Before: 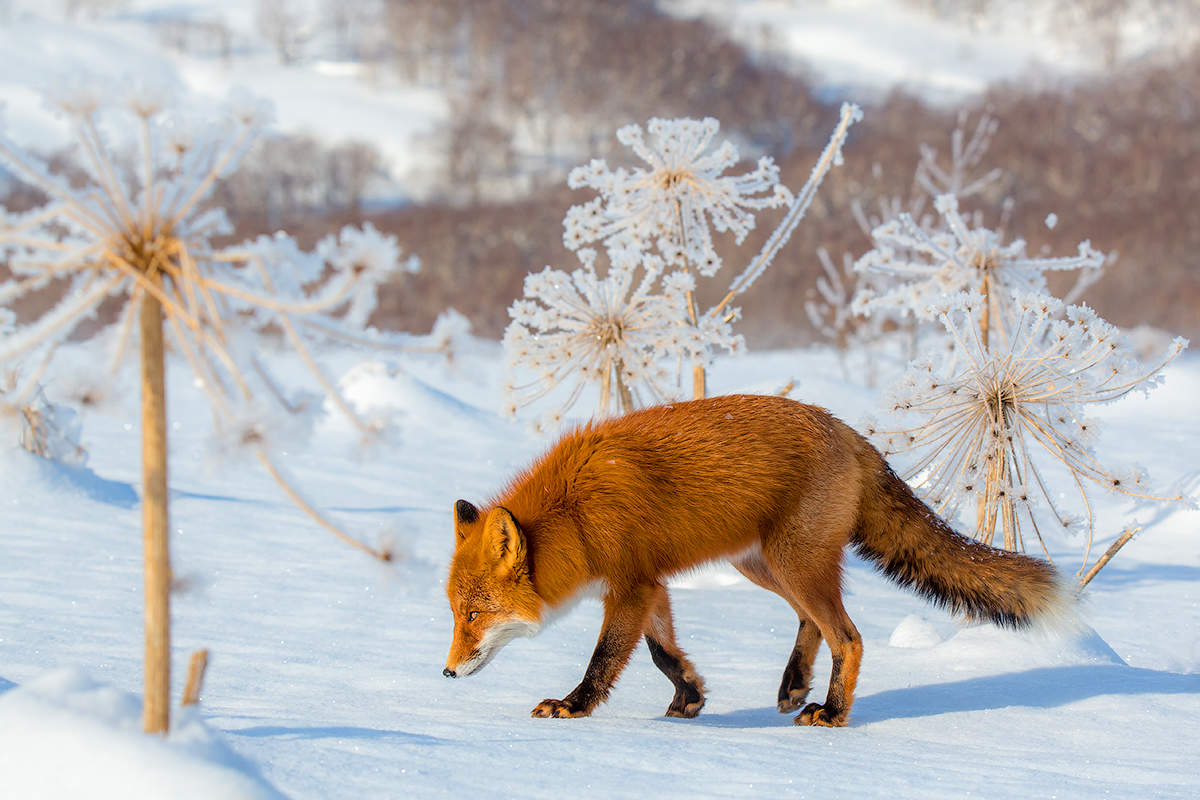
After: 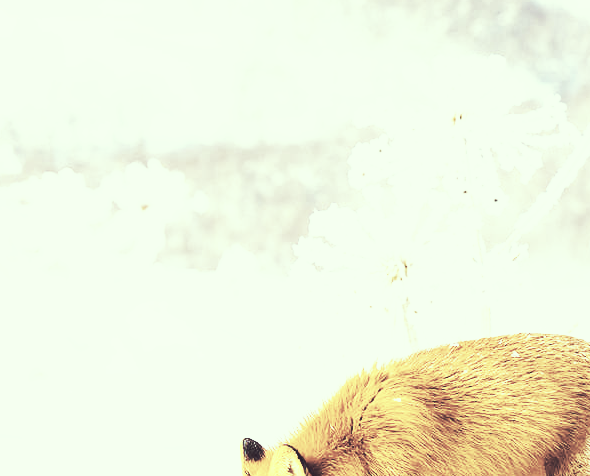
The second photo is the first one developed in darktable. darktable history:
base curve: curves: ch0 [(0, 0.015) (0.085, 0.116) (0.134, 0.298) (0.19, 0.545) (0.296, 0.764) (0.599, 0.982) (1, 1)], preserve colors none
color correction: highlights a* -20.23, highlights b* 20.57, shadows a* 19.59, shadows b* -20.07, saturation 0.376
exposure: black level correction 0, exposure 1.2 EV, compensate highlight preservation false
crop: left 17.885%, top 7.796%, right 32.903%, bottom 32.665%
